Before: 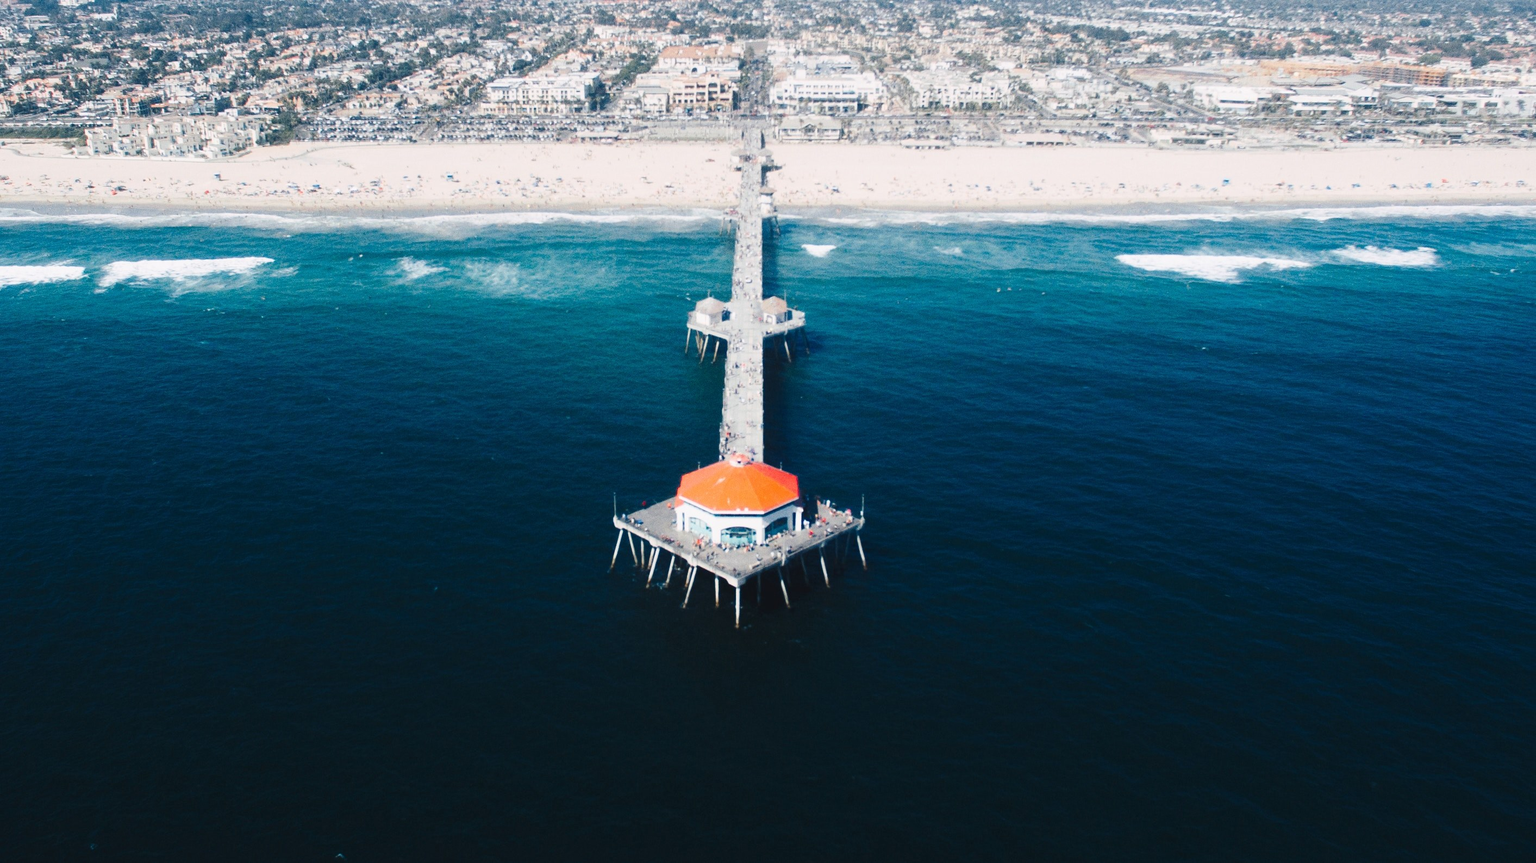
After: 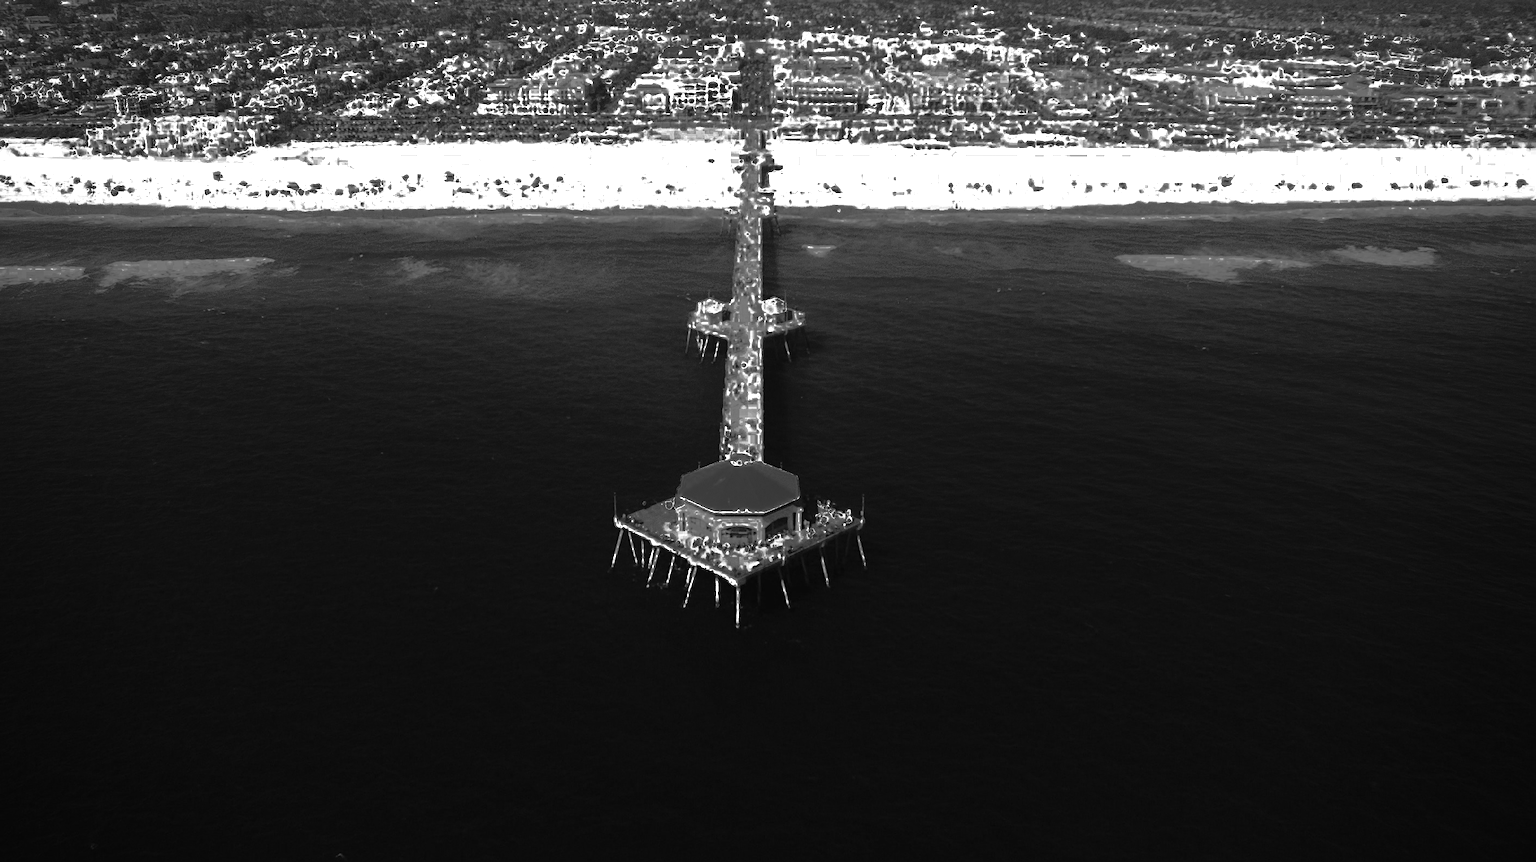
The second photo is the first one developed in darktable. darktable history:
sharpen: on, module defaults
vignetting: on, module defaults
color correction: highlights a* -7.4, highlights b* 1.07, shadows a* -3.41, saturation 1.41
color zones: curves: ch0 [(0.002, 0.429) (0.121, 0.212) (0.198, 0.113) (0.276, 0.344) (0.331, 0.541) (0.41, 0.56) (0.482, 0.289) (0.619, 0.227) (0.721, 0.18) (0.821, 0.435) (0.928, 0.555) (1, 0.587)]; ch1 [(0, 0) (0.143, 0) (0.286, 0) (0.429, 0) (0.571, 0) (0.714, 0) (0.857, 0)], process mode strong
